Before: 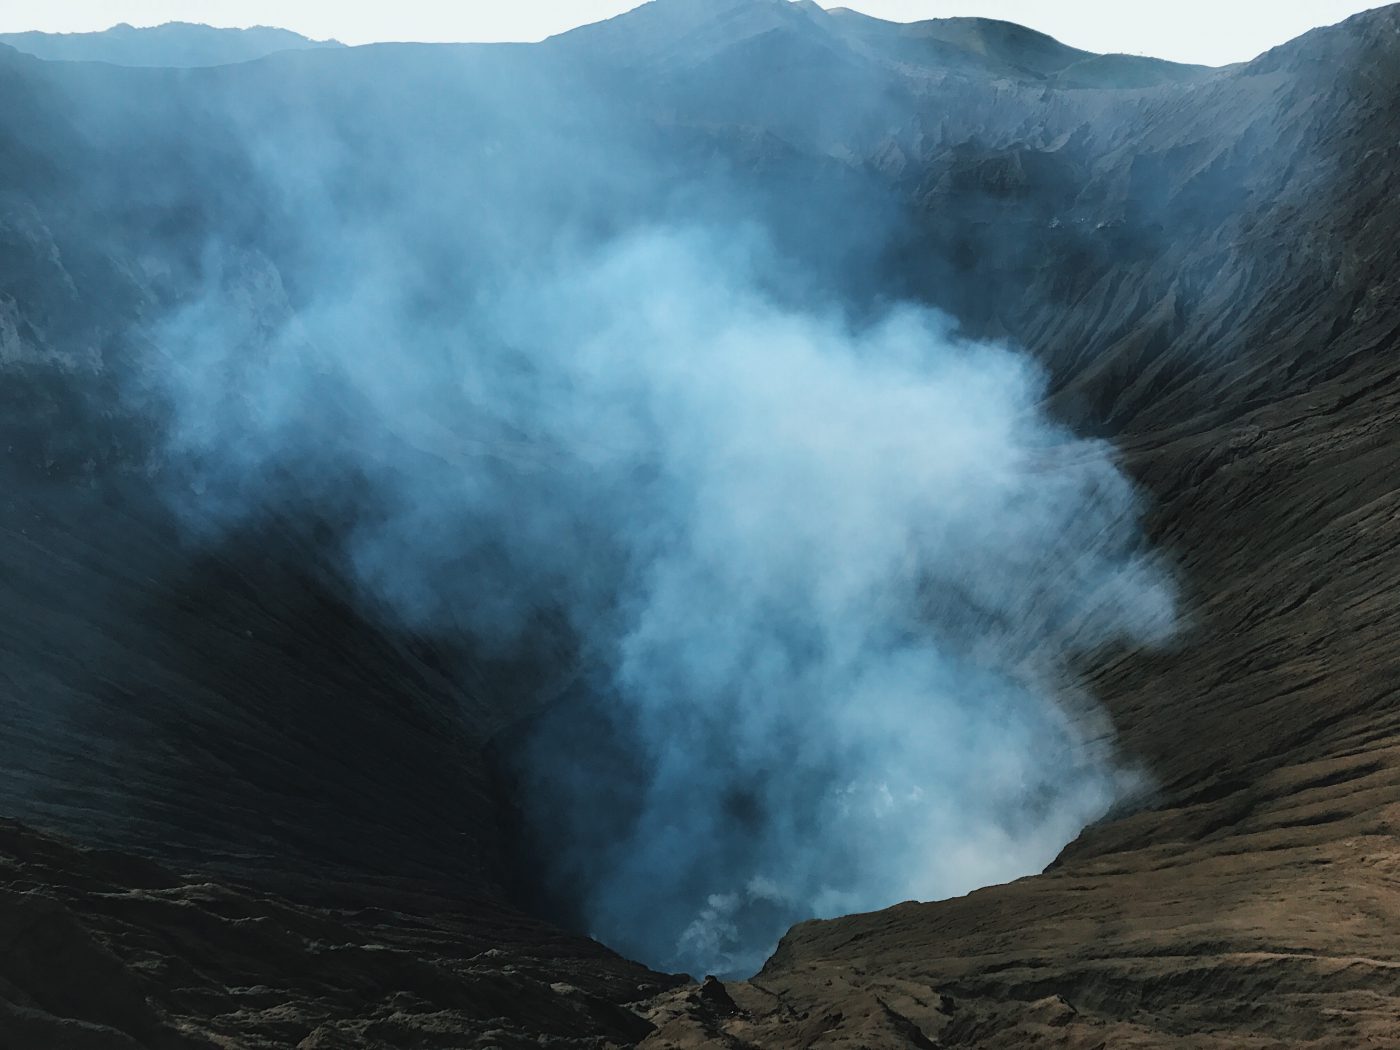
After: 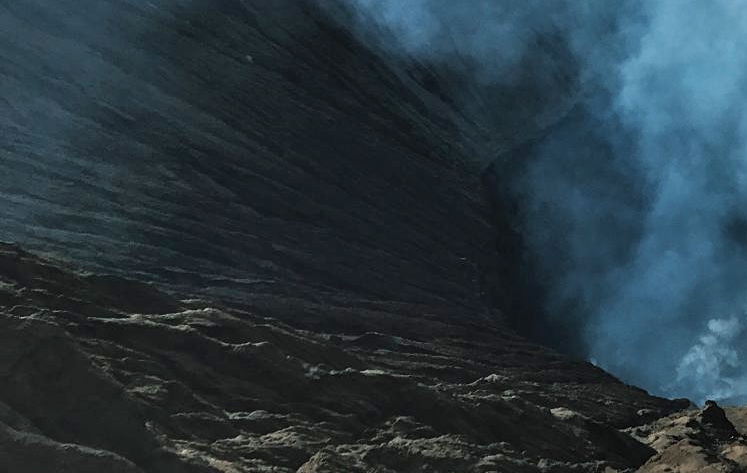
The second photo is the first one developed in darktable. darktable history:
crop and rotate: top 54.778%, right 46.61%, bottom 0.159%
local contrast: on, module defaults
shadows and highlights: low approximation 0.01, soften with gaussian
